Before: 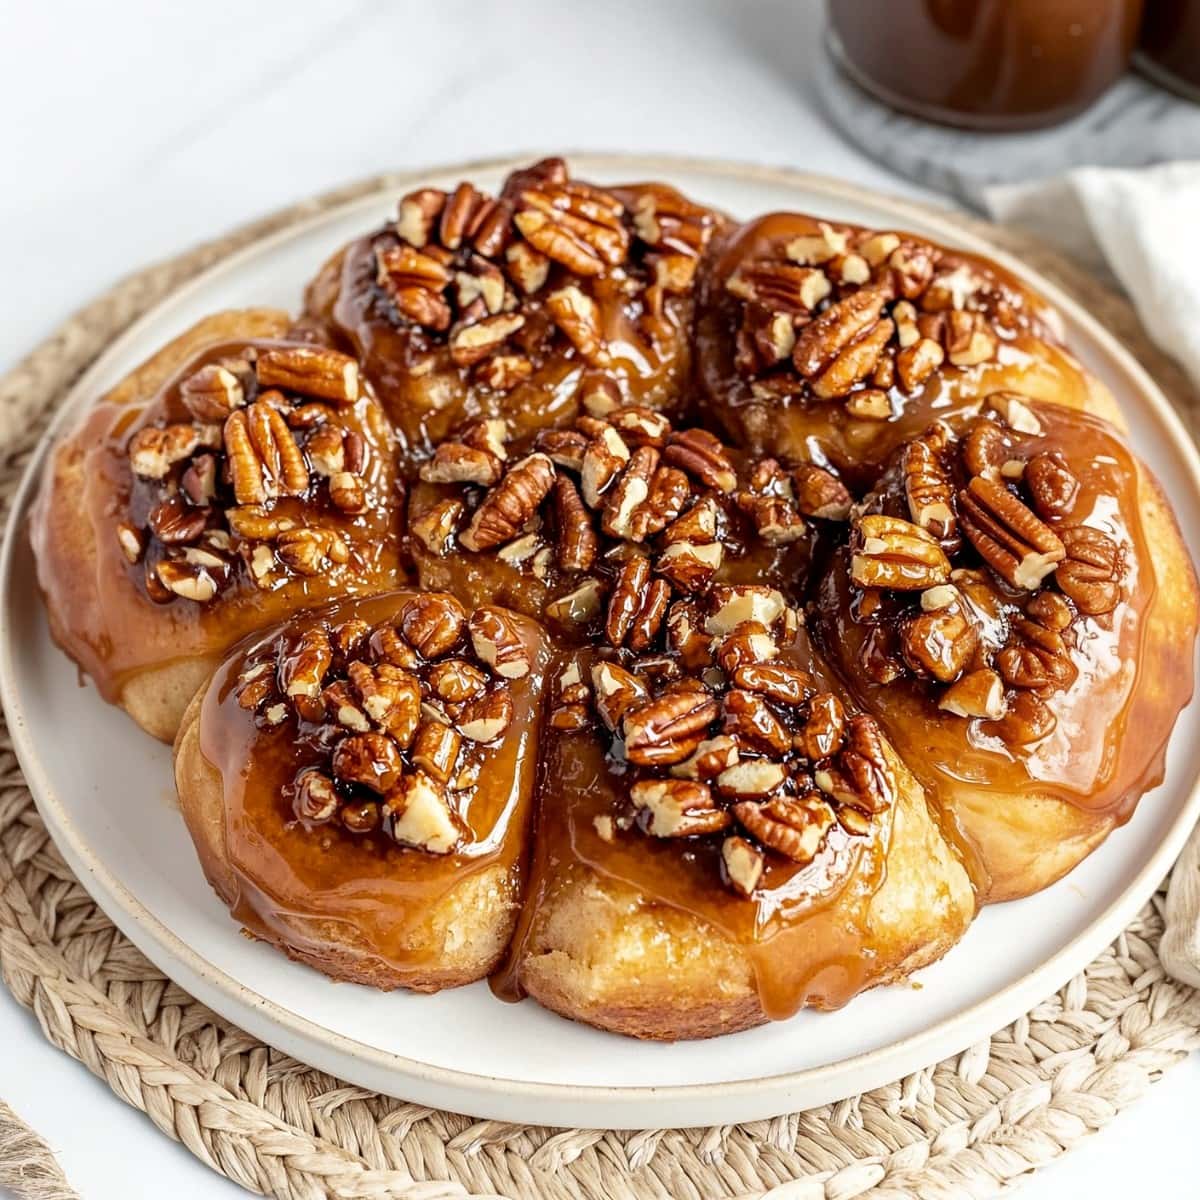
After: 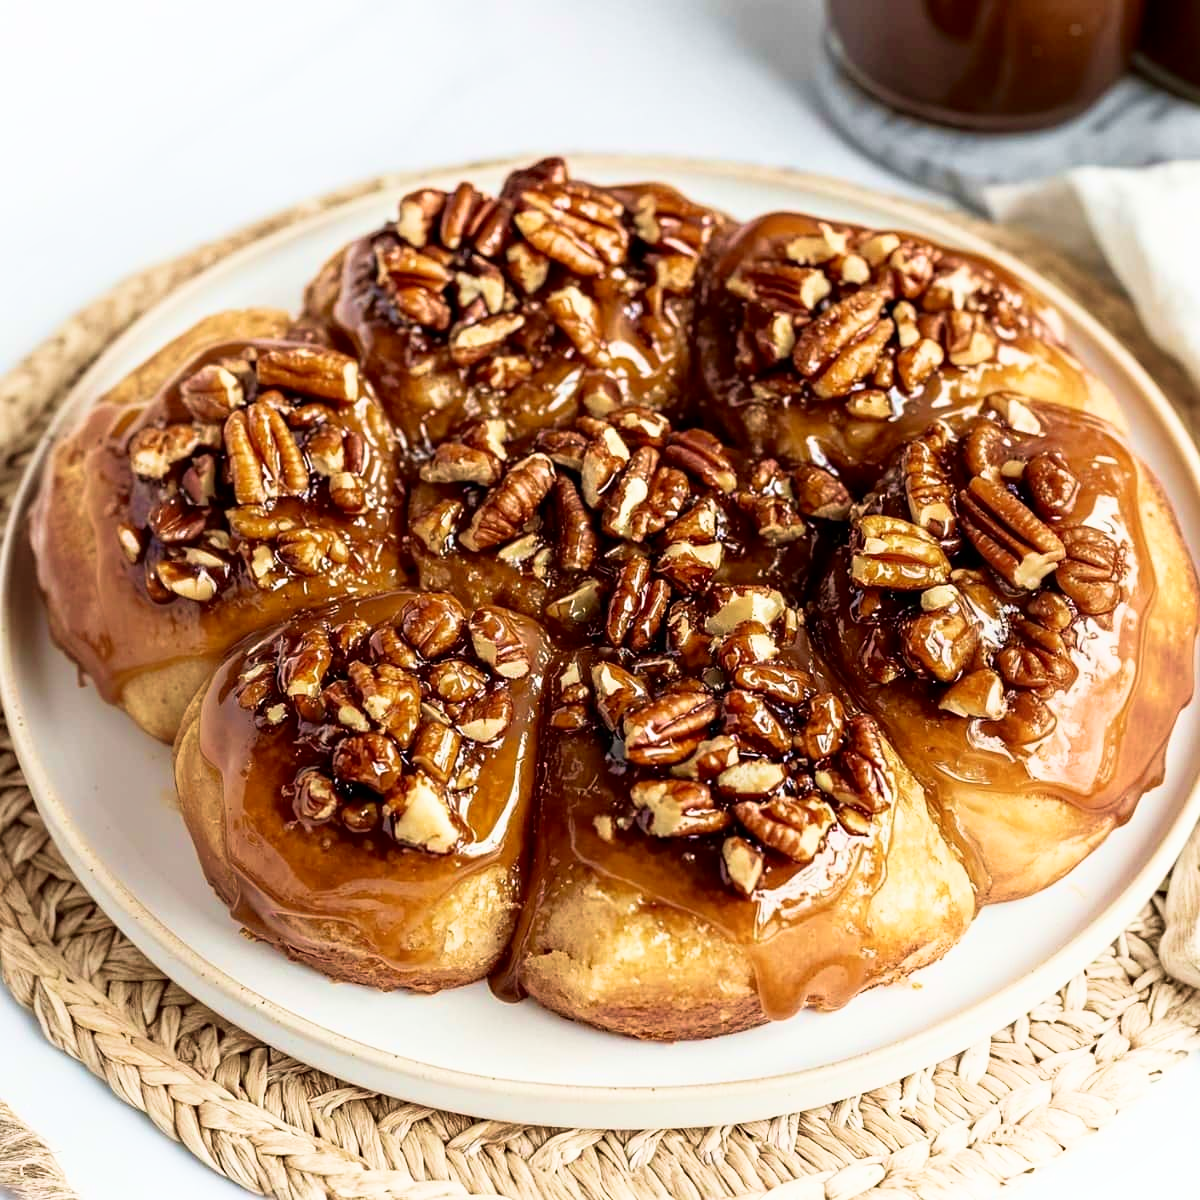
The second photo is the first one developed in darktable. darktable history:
velvia: strength 56%
shadows and highlights: shadows -62.32, white point adjustment -5.22, highlights 61.59
